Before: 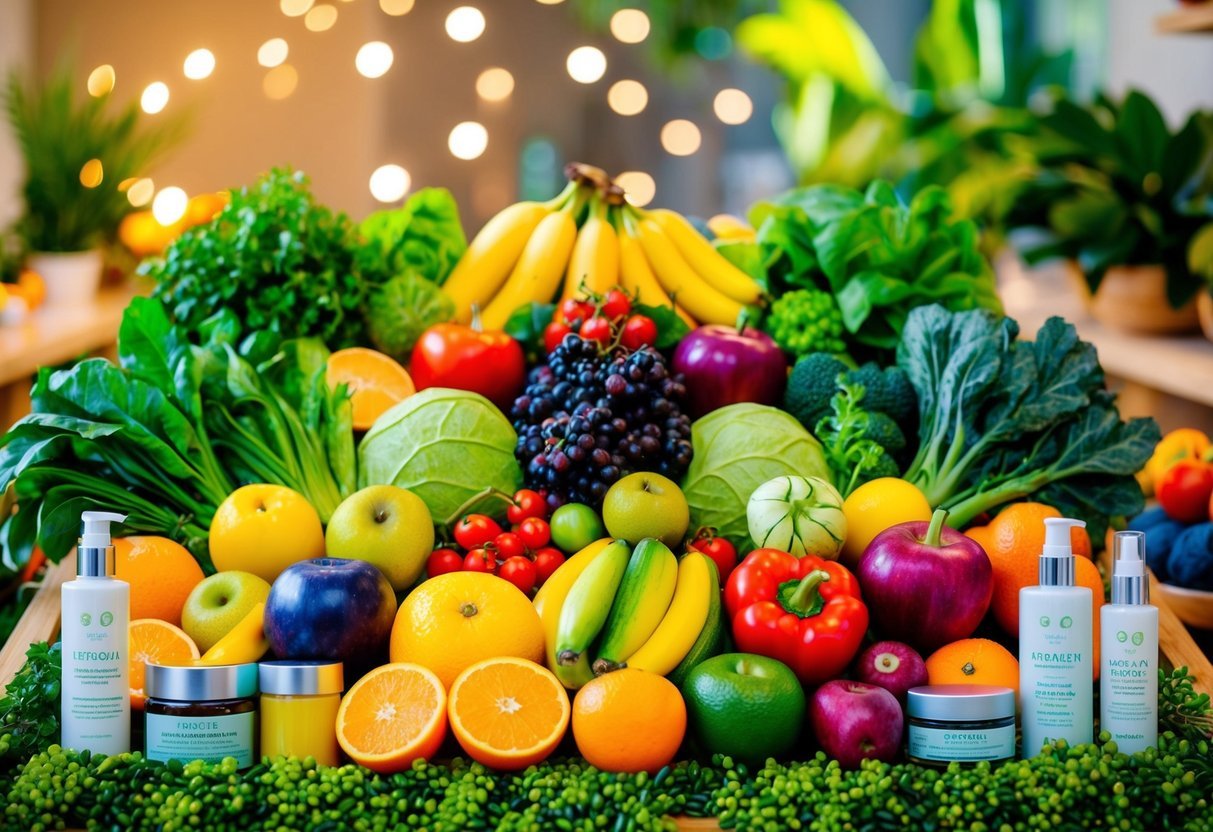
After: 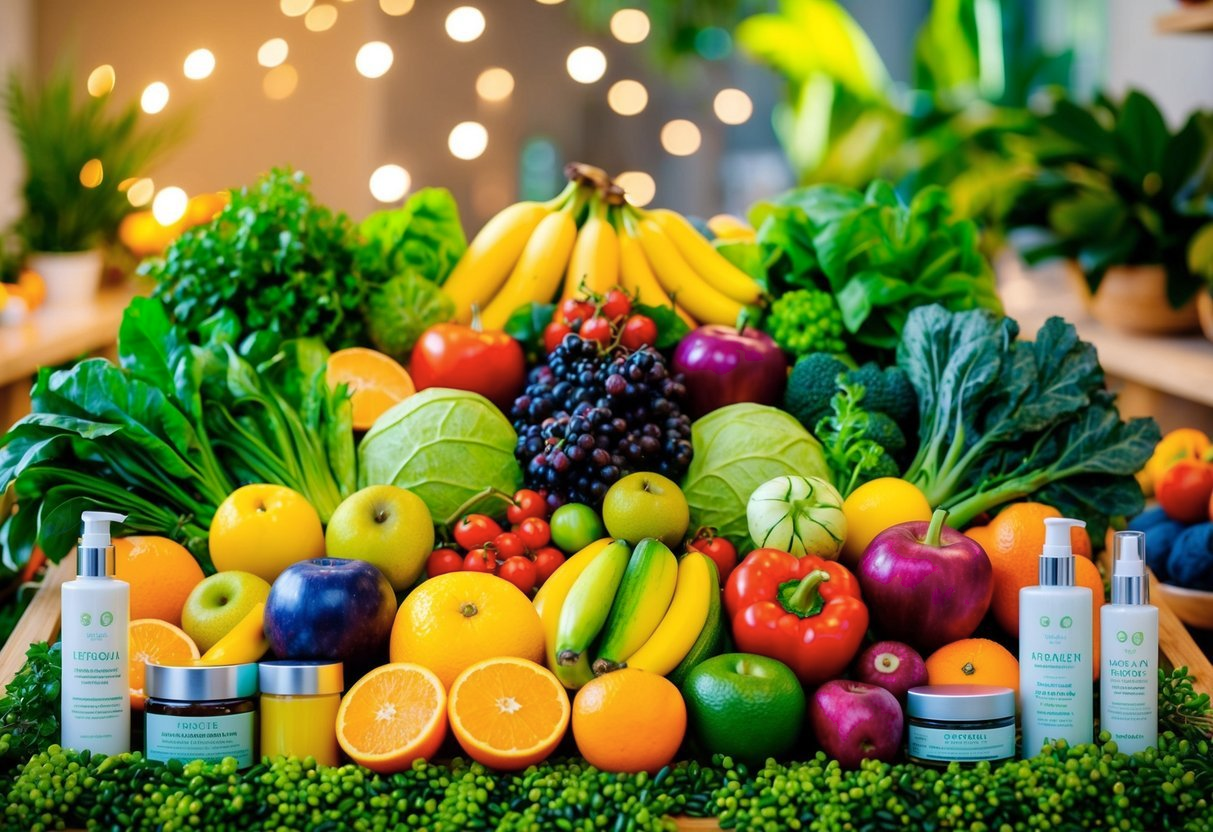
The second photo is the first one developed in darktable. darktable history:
color zones: curves: ch1 [(0.077, 0.436) (0.25, 0.5) (0.75, 0.5)]
